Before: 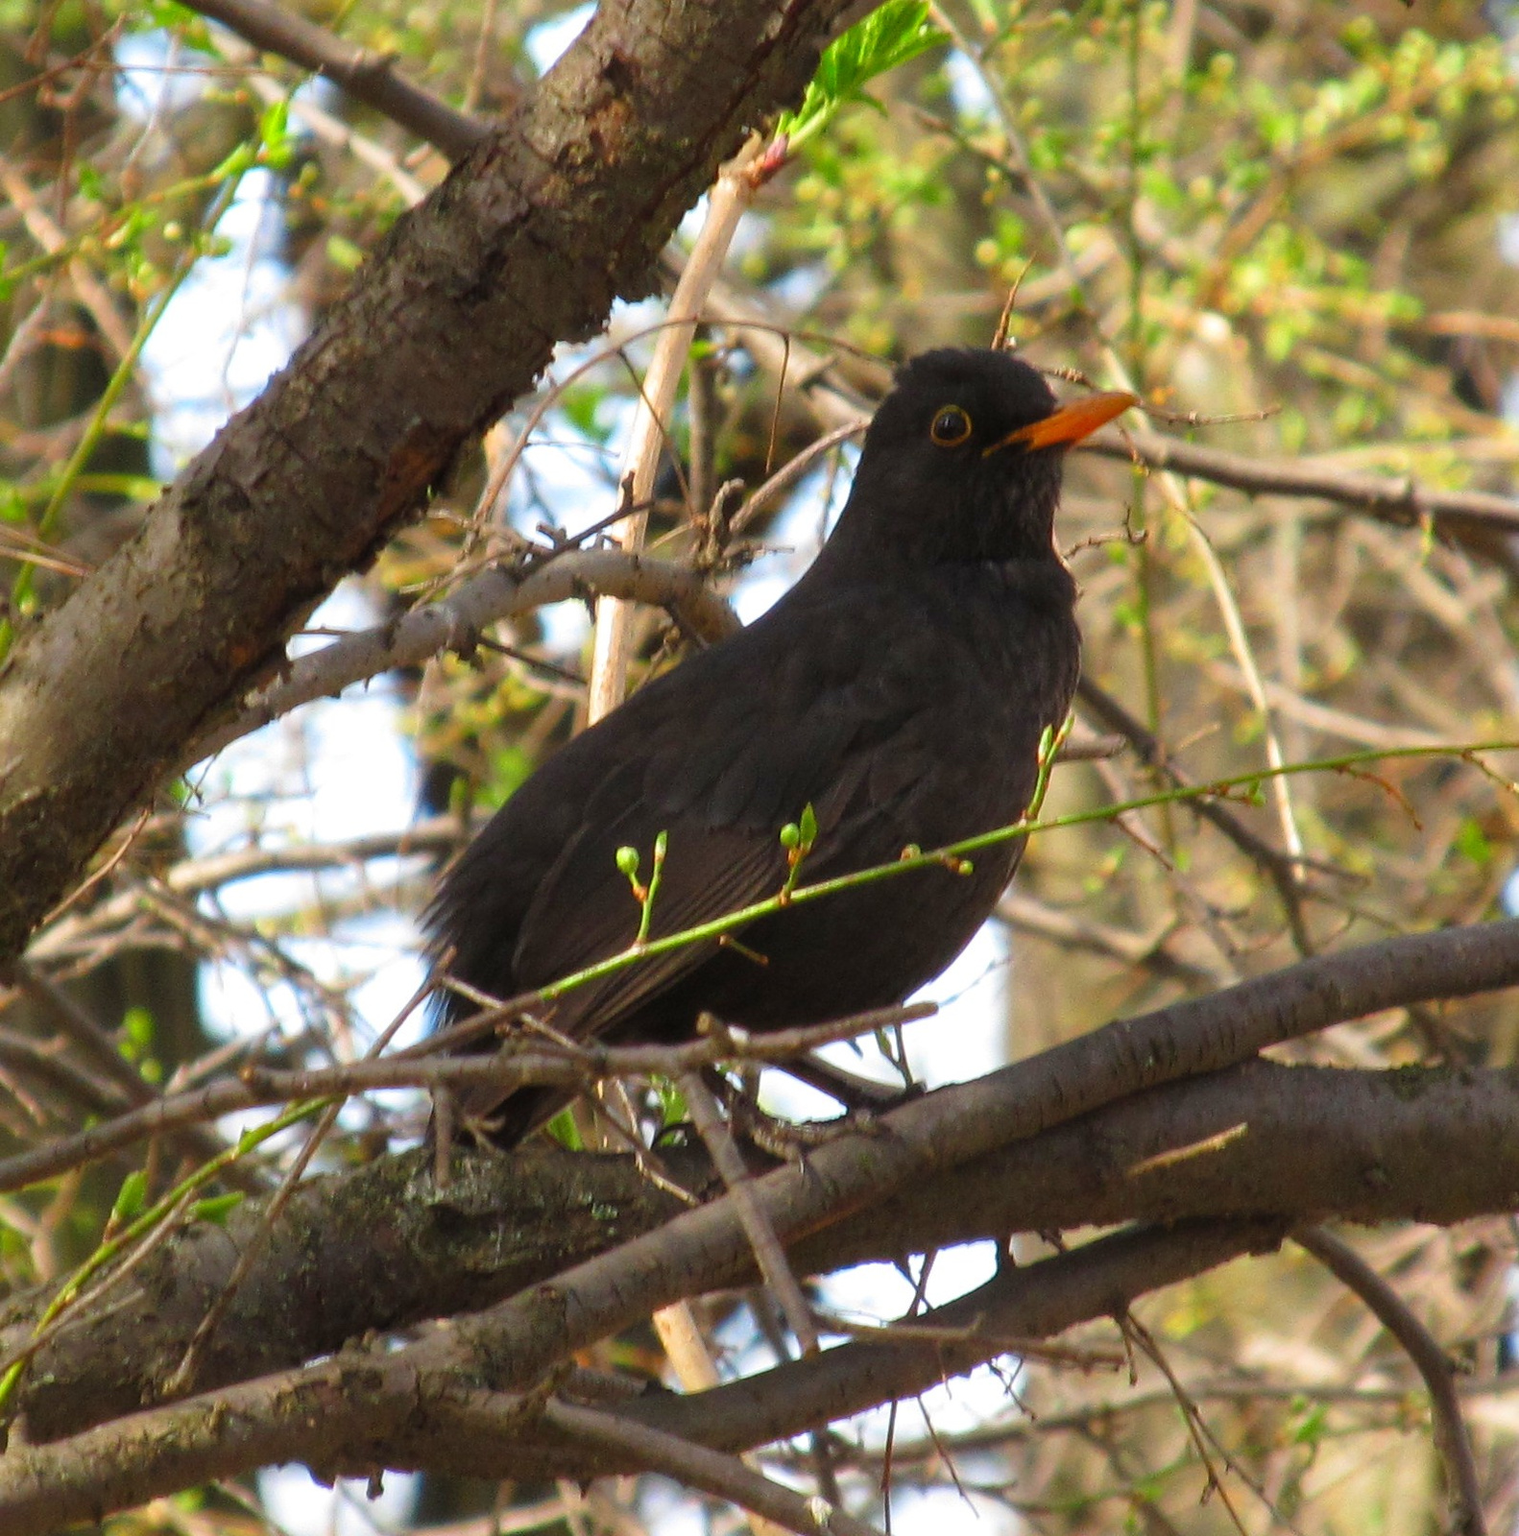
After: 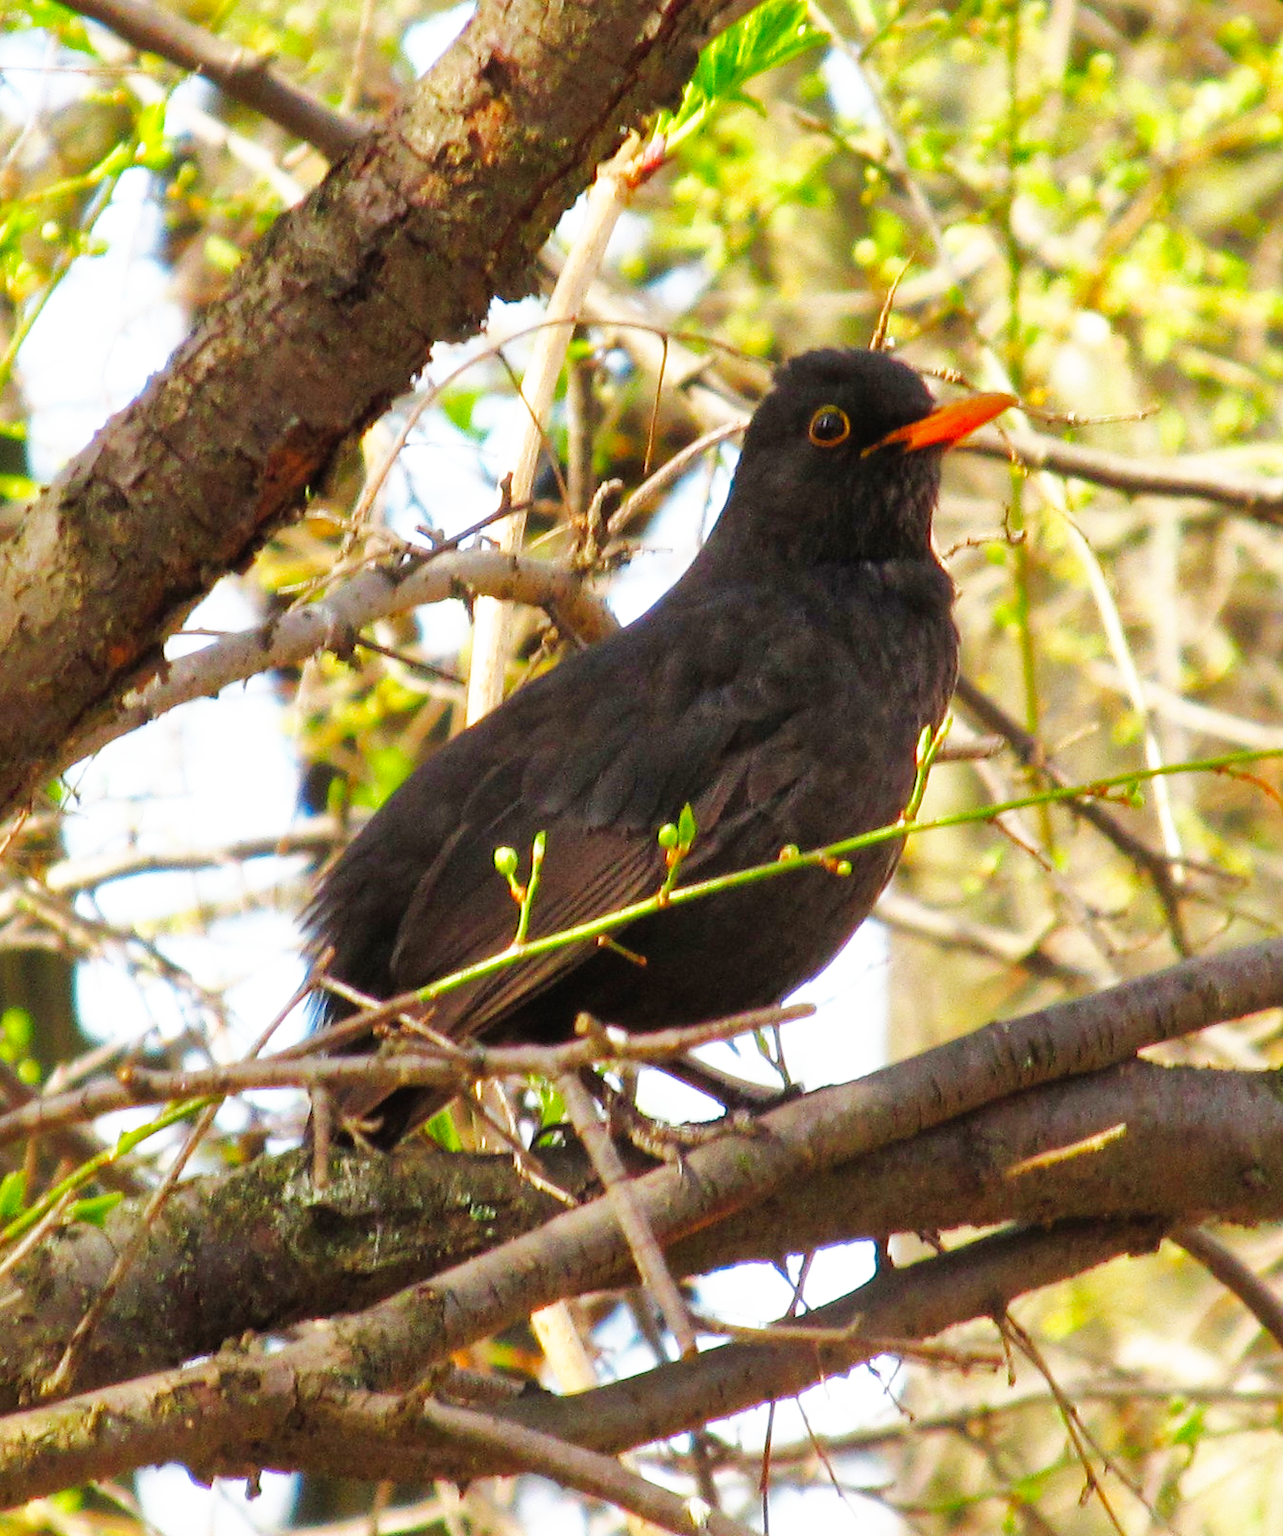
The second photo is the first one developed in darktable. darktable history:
base curve: curves: ch0 [(0, 0) (0.007, 0.004) (0.027, 0.03) (0.046, 0.07) (0.207, 0.54) (0.442, 0.872) (0.673, 0.972) (1, 1)], preserve colors none
crop: left 8.034%, right 7.464%
shadows and highlights: on, module defaults
